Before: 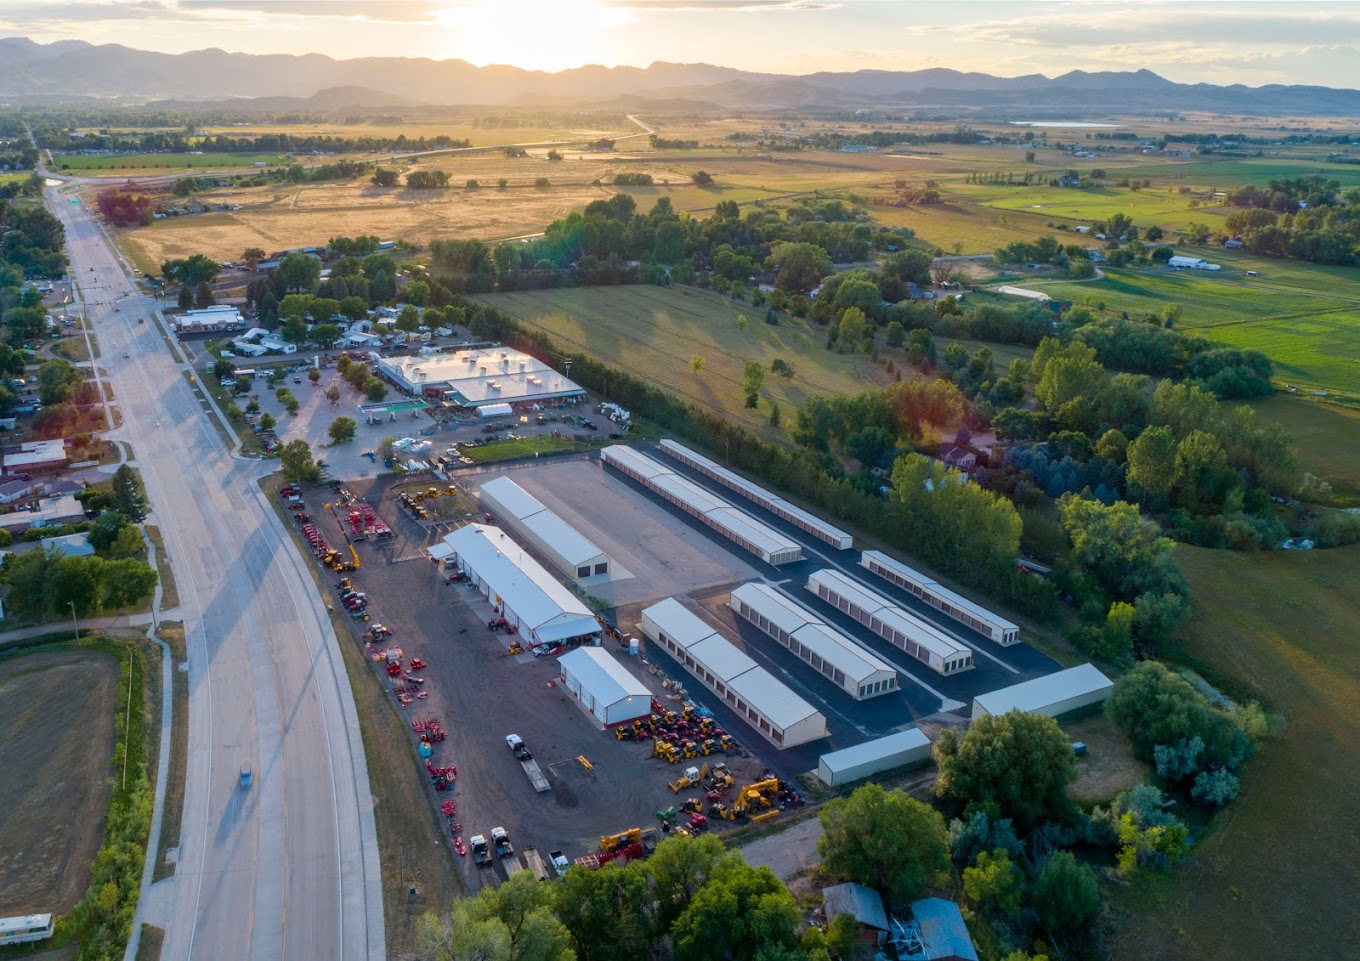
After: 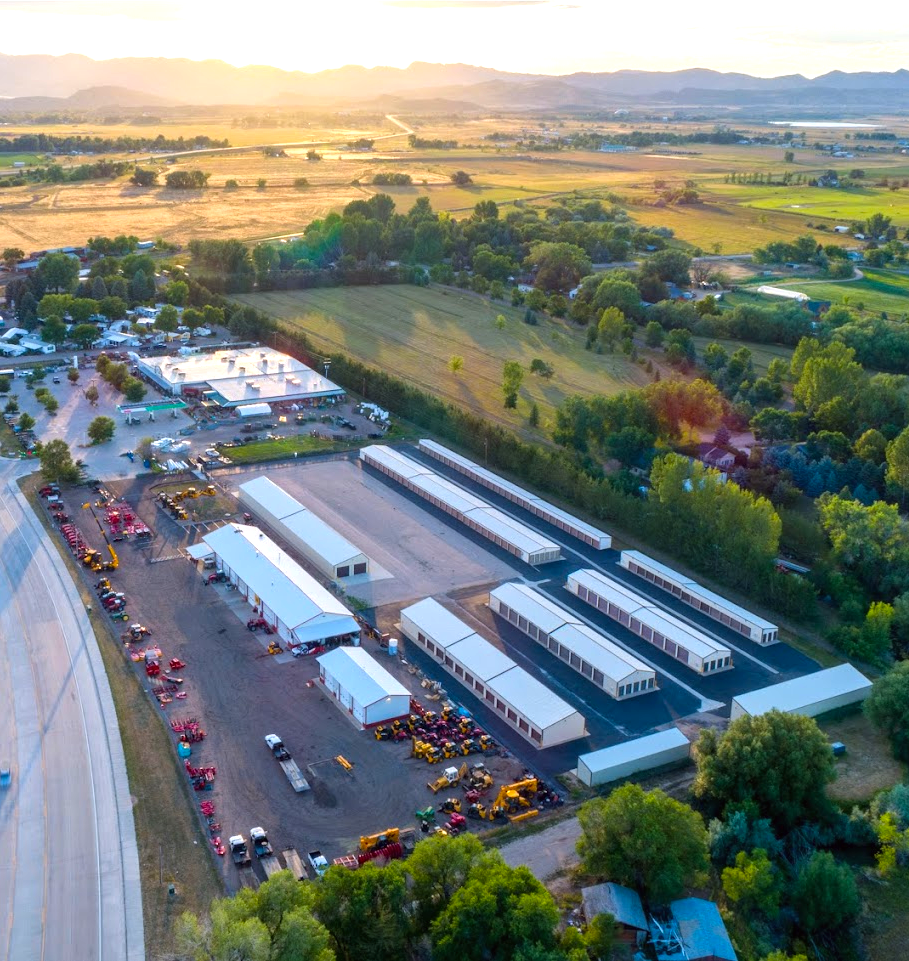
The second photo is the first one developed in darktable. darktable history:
color balance: lift [1, 1, 0.999, 1.001], gamma [1, 1.003, 1.005, 0.995], gain [1, 0.992, 0.988, 1.012], contrast 5%, output saturation 110%
crop and rotate: left 17.732%, right 15.423%
exposure: black level correction 0, exposure 0.5 EV, compensate exposure bias true, compensate highlight preservation false
